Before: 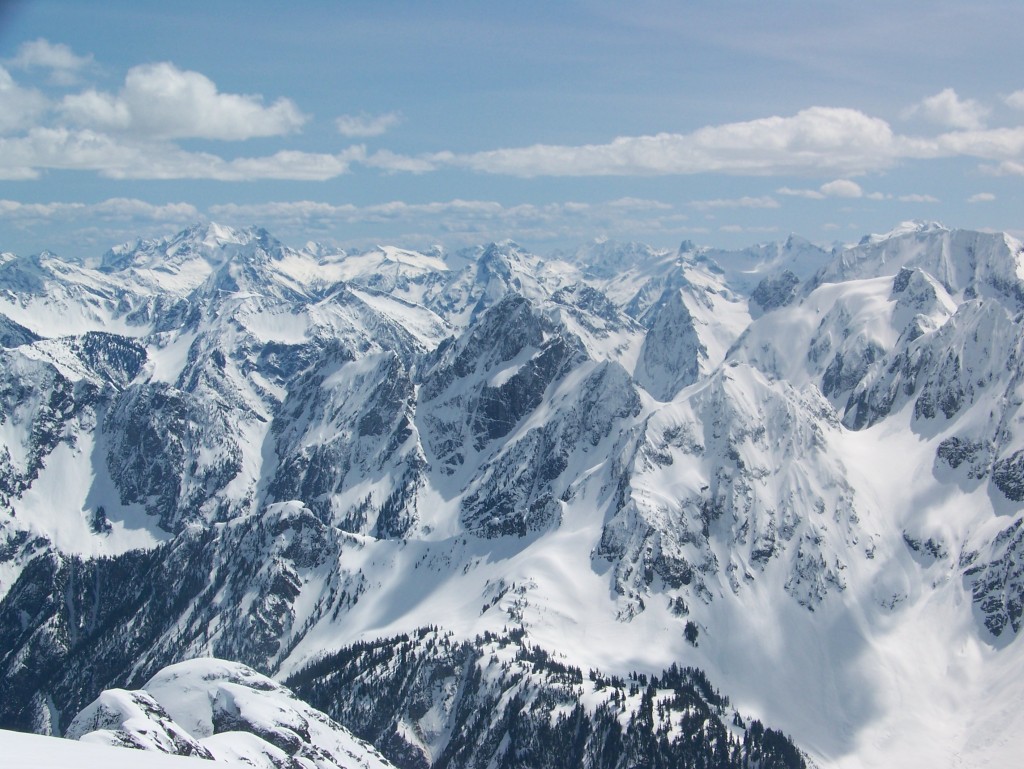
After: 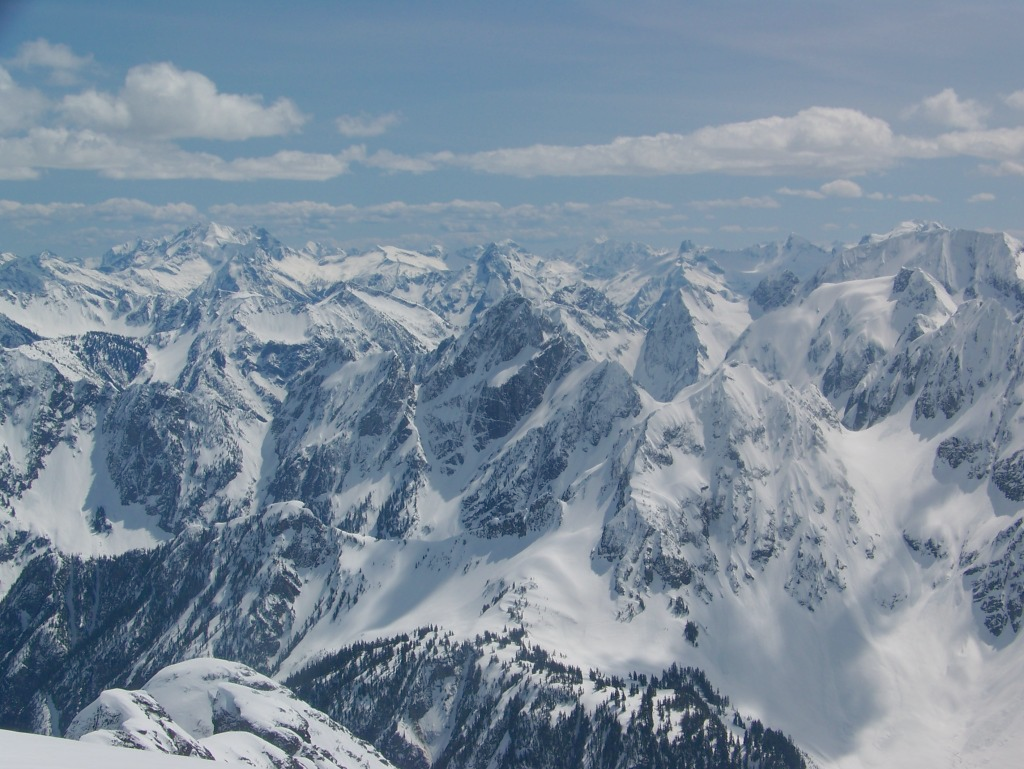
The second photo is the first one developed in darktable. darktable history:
exposure: compensate exposure bias true, compensate highlight preservation false
tone equalizer: -8 EV 0.265 EV, -7 EV 0.41 EV, -6 EV 0.408 EV, -5 EV 0.257 EV, -3 EV -0.28 EV, -2 EV -0.439 EV, -1 EV -0.435 EV, +0 EV -0.264 EV, edges refinement/feathering 500, mask exposure compensation -1.57 EV, preserve details no
